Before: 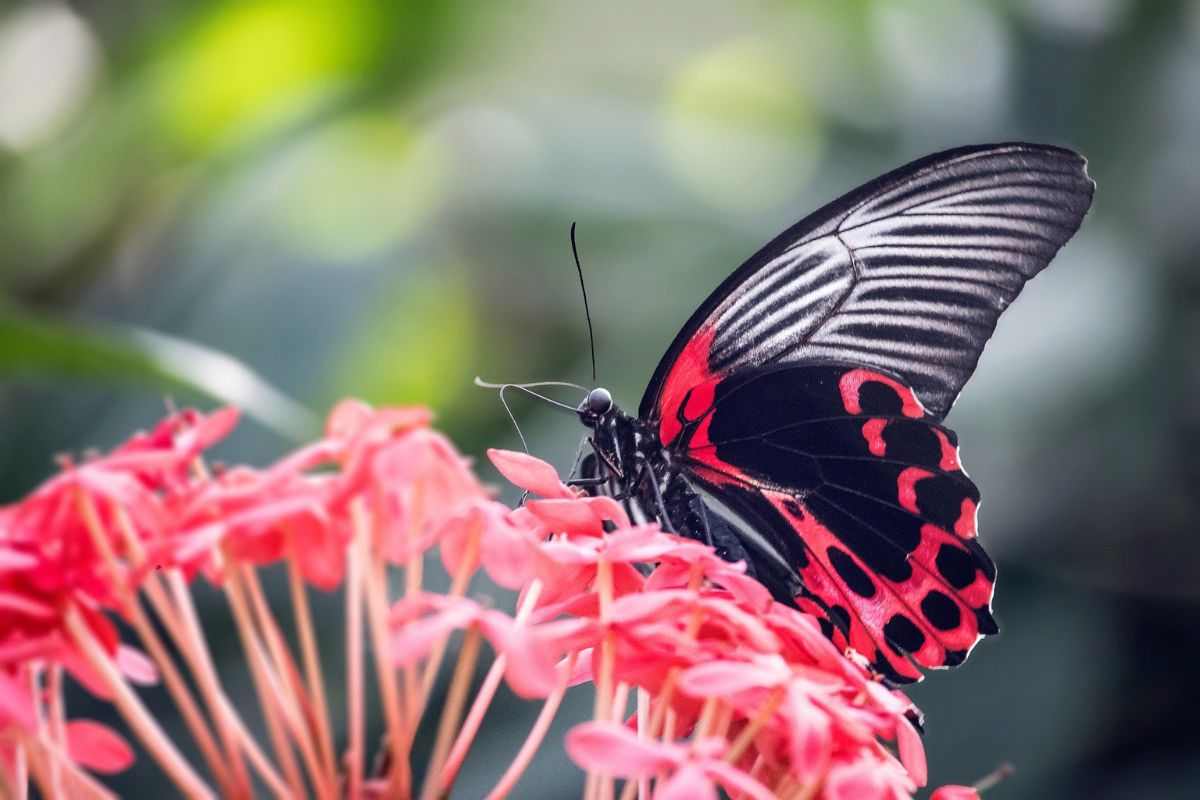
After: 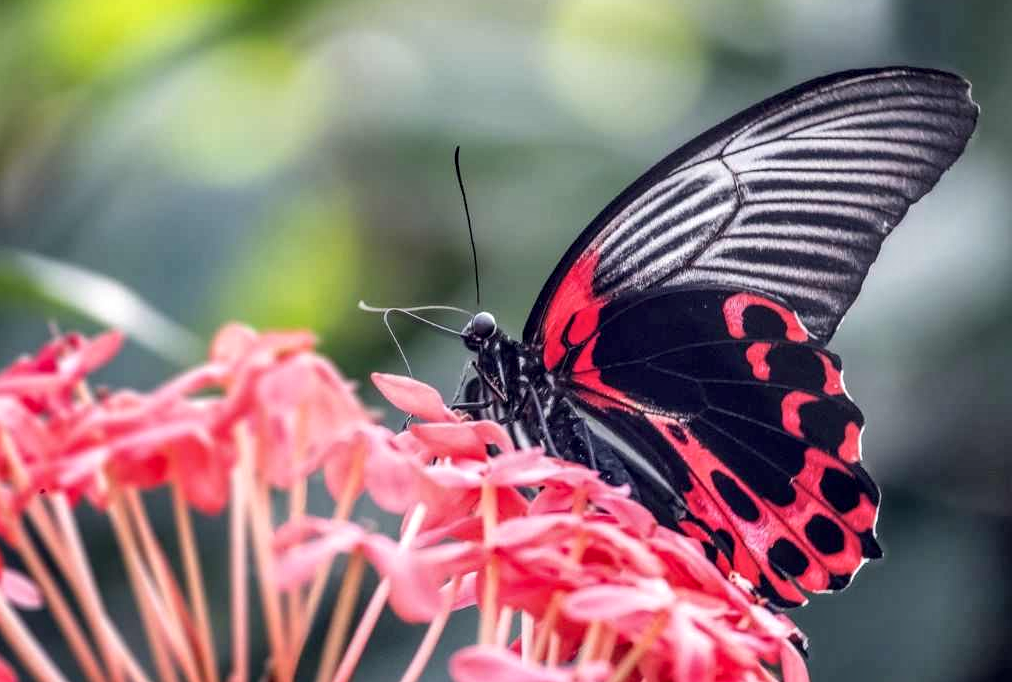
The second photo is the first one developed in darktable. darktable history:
shadows and highlights: shadows 36.89, highlights -27.39, soften with gaussian
crop and rotate: left 9.688%, top 9.5%, right 5.976%, bottom 5.142%
local contrast: detail 130%
